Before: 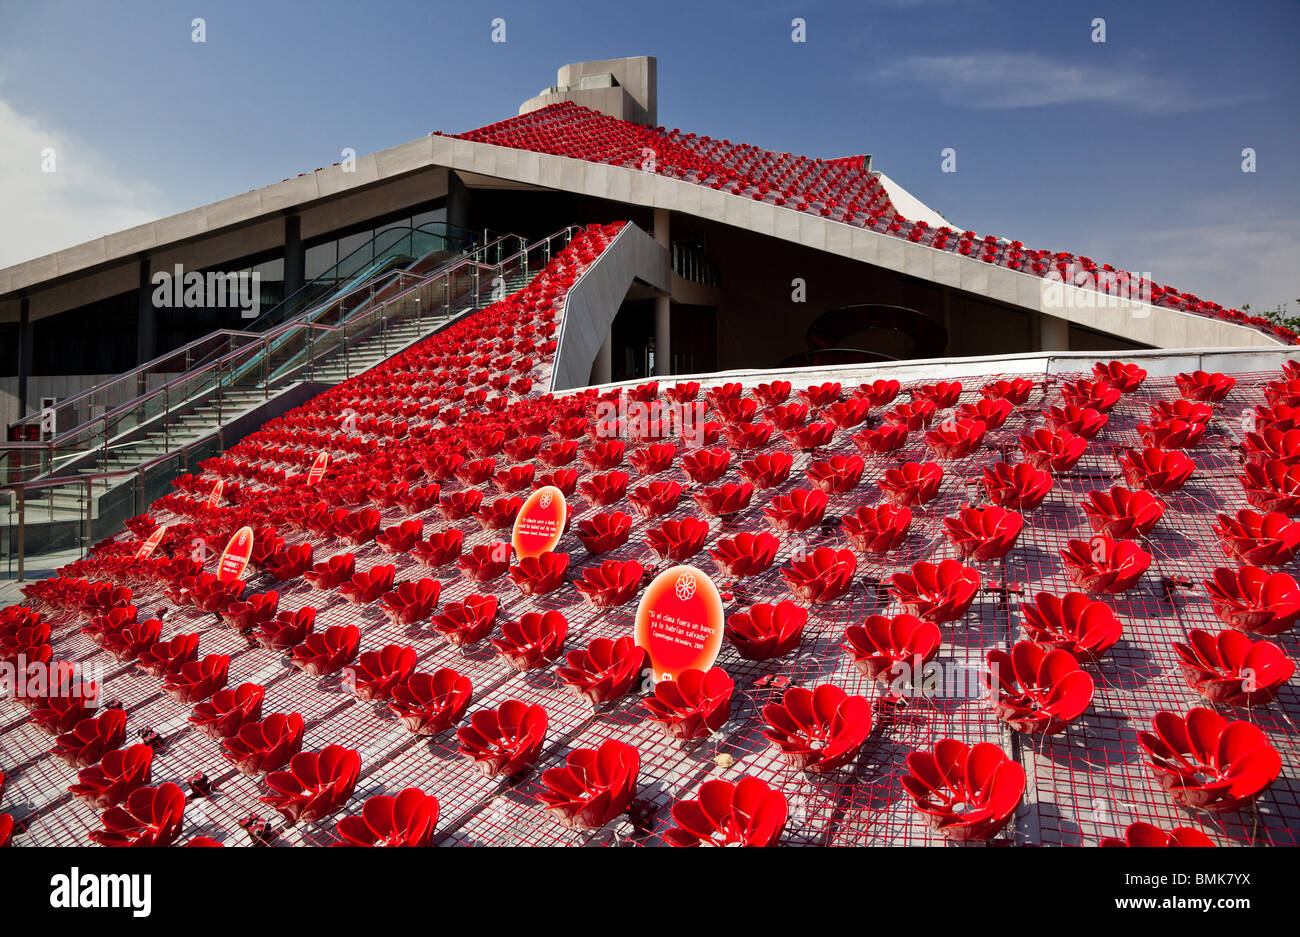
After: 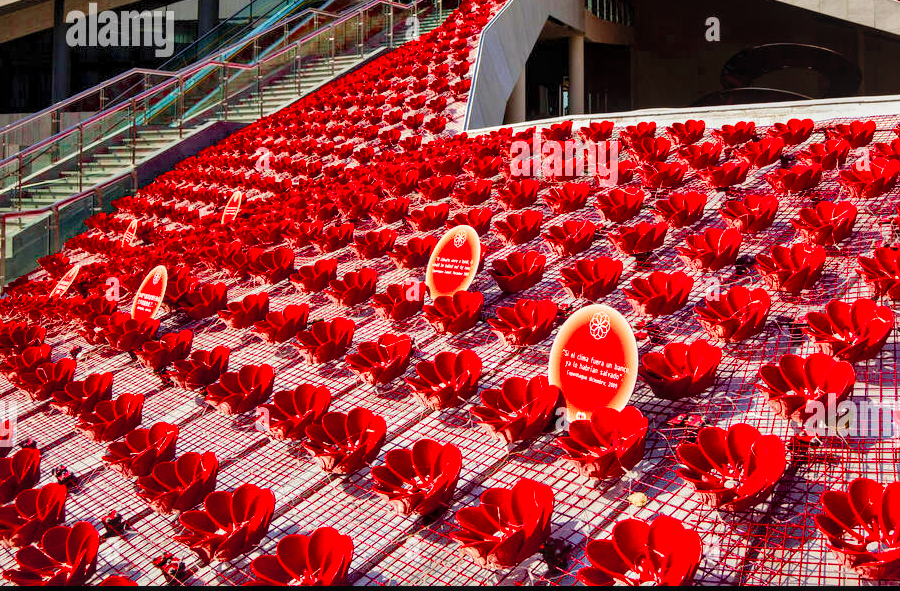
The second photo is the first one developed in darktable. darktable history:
tone equalizer: edges refinement/feathering 500, mask exposure compensation -1.57 EV, preserve details no
local contrast: on, module defaults
crop: left 6.655%, top 27.906%, right 24.079%, bottom 8.918%
velvia: on, module defaults
contrast brightness saturation: contrast 0.066, brightness 0.176, saturation 0.416
color balance rgb: perceptual saturation grading › global saturation 20%, perceptual saturation grading › highlights -50.537%, perceptual saturation grading › shadows 30.014%, saturation formula JzAzBz (2021)
